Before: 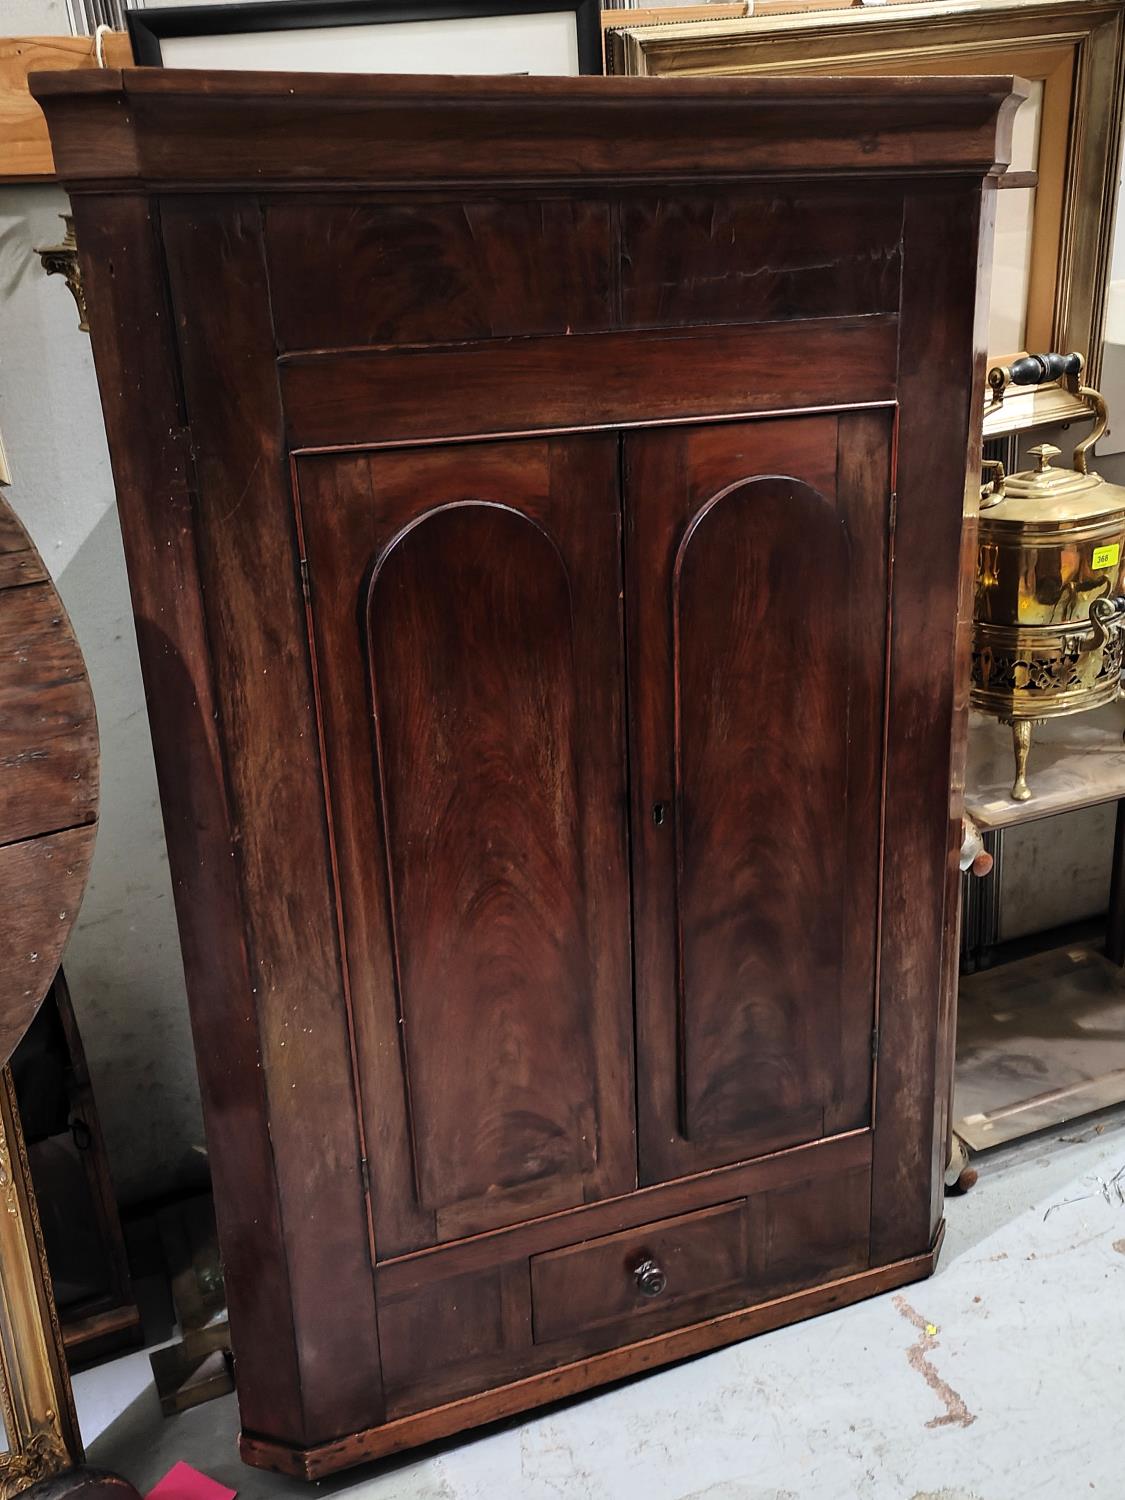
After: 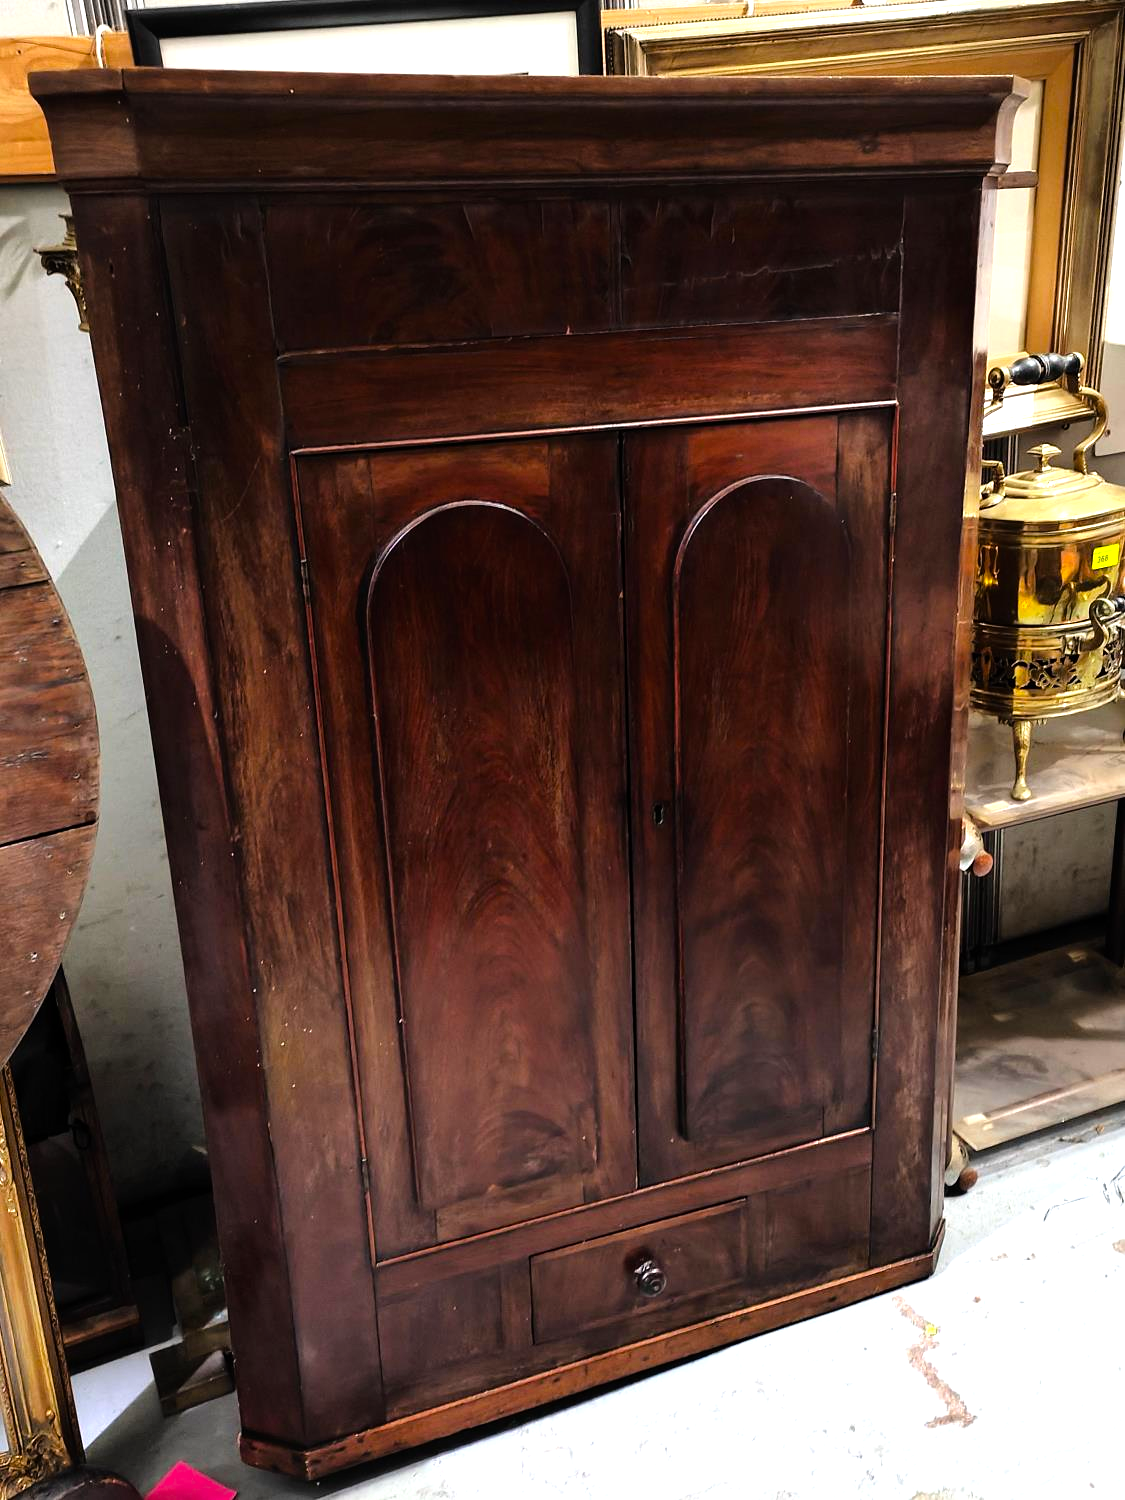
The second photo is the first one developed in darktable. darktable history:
tone equalizer: -8 EV -0.723 EV, -7 EV -0.671 EV, -6 EV -0.603 EV, -5 EV -0.42 EV, -3 EV 0.404 EV, -2 EV 0.6 EV, -1 EV 0.693 EV, +0 EV 0.735 EV
color balance rgb: highlights gain › chroma 0.108%, highlights gain › hue 329.99°, perceptual saturation grading › global saturation 19.532%, global vibrance 20%
